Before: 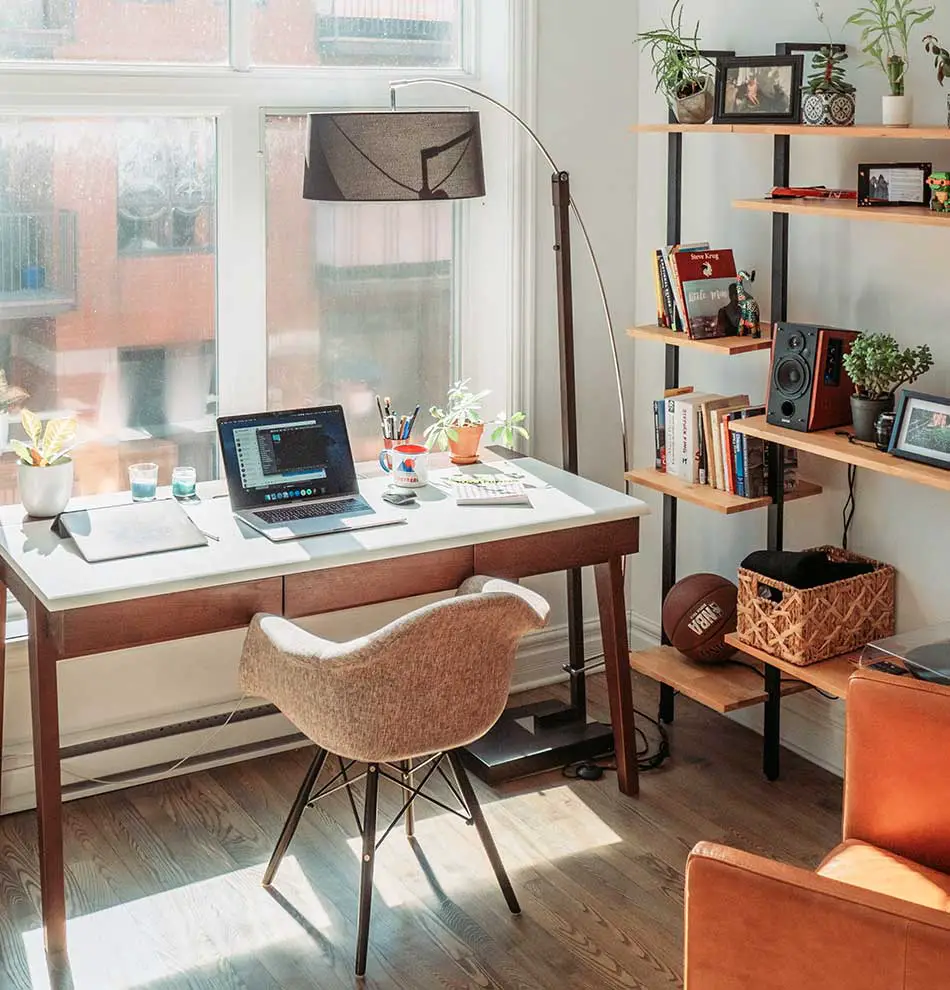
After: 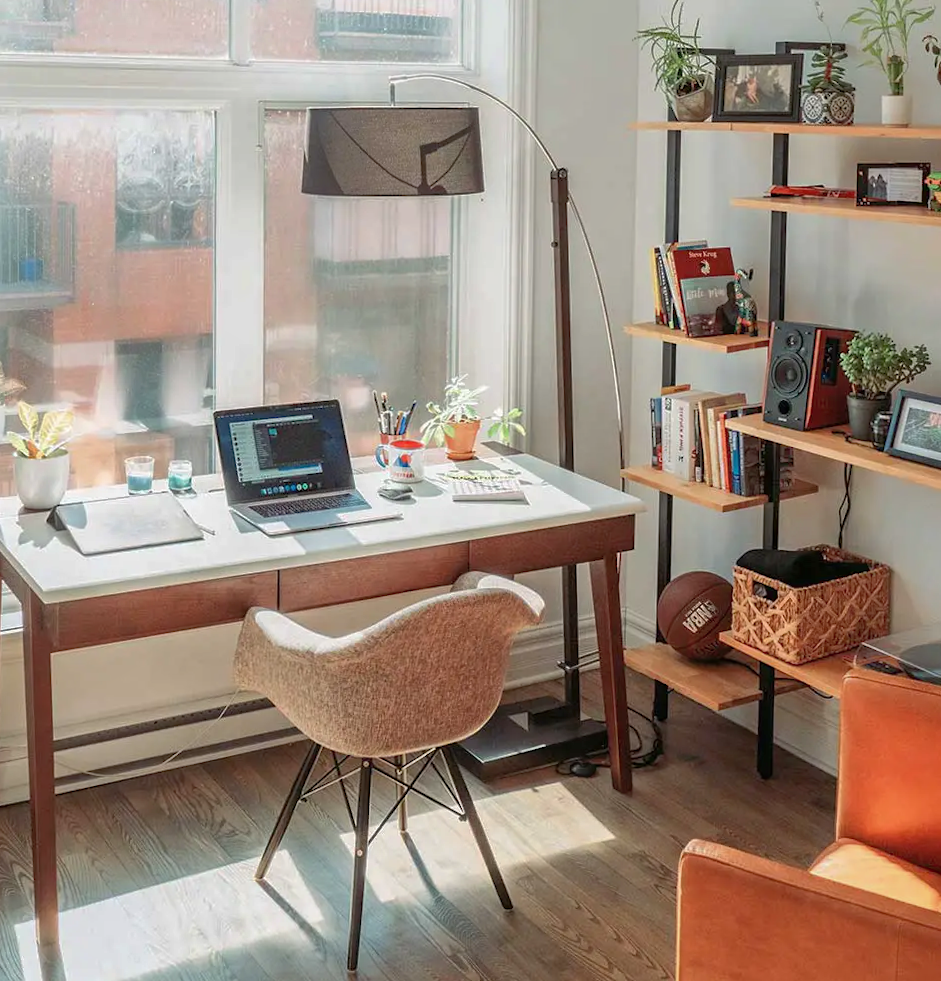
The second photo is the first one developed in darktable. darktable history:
crop and rotate: angle -0.5°
shadows and highlights: on, module defaults
